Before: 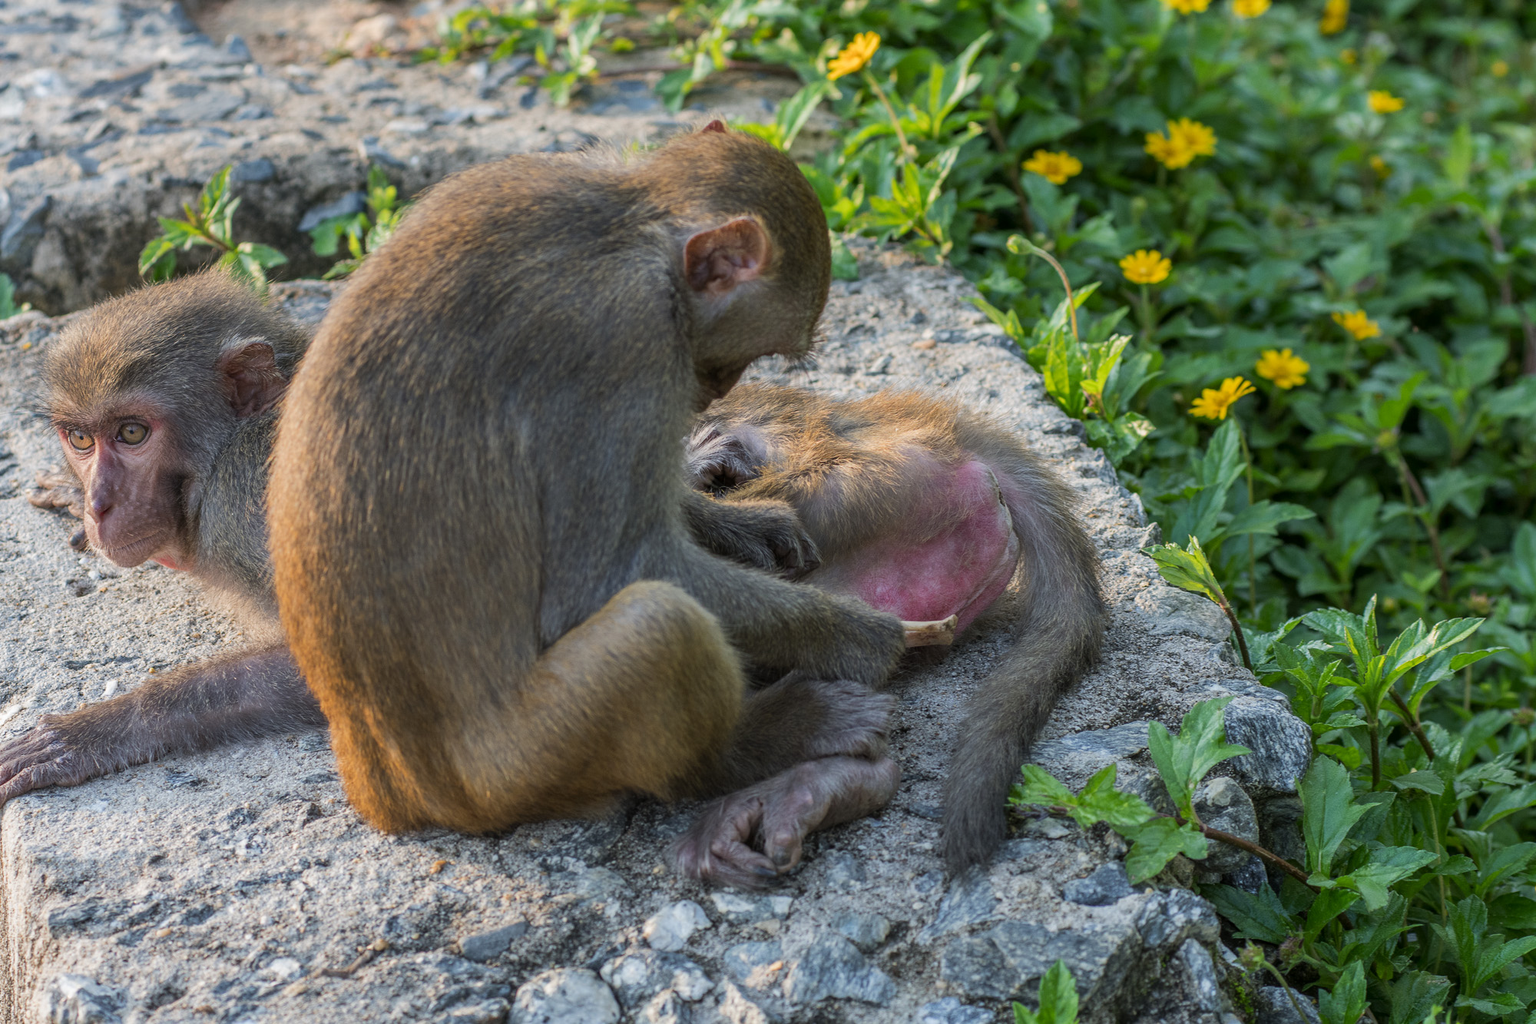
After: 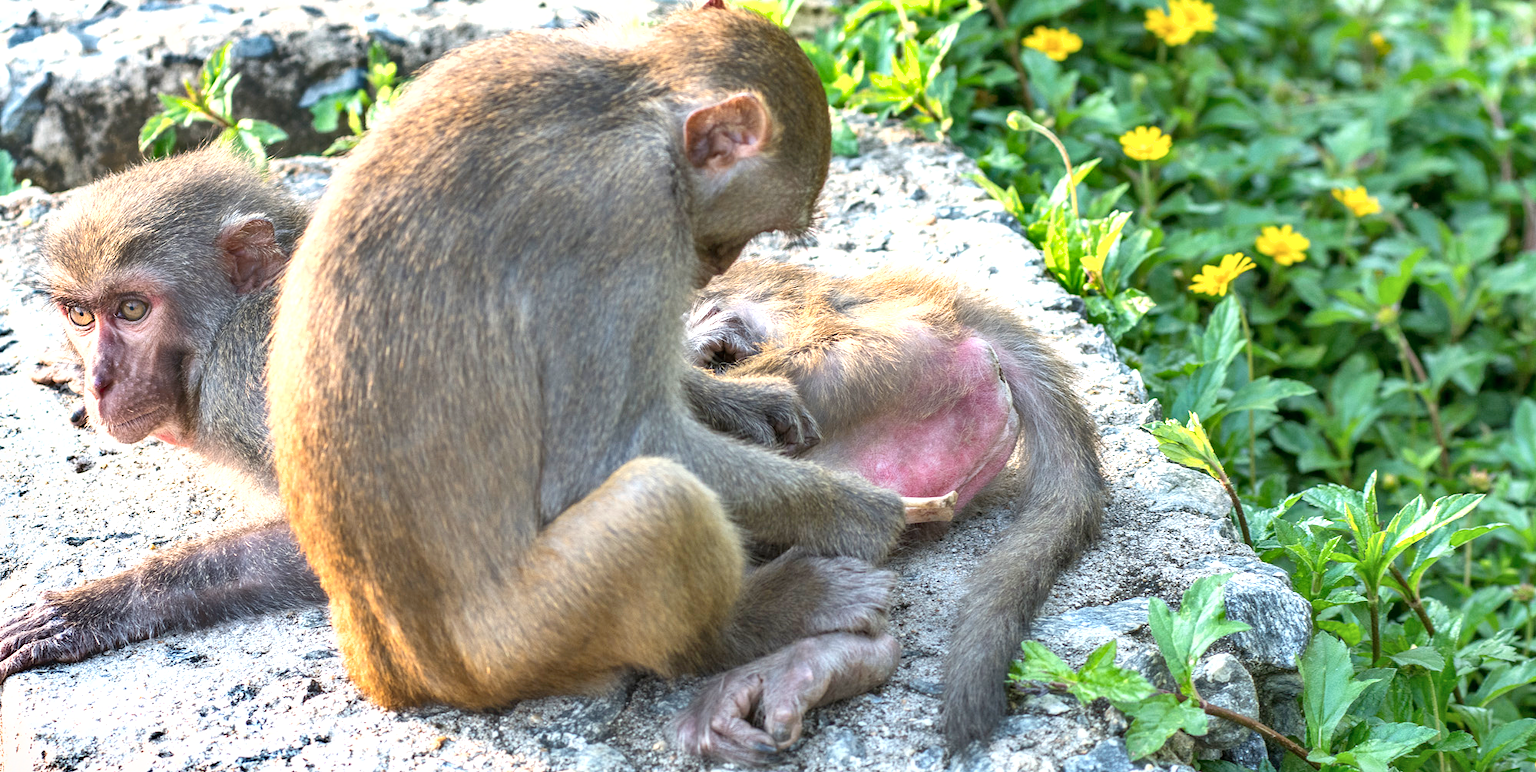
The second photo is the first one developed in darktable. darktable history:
shadows and highlights: low approximation 0.01, soften with gaussian
crop and rotate: top 12.118%, bottom 12.347%
exposure: black level correction 0, exposure 1.172 EV, compensate highlight preservation false
